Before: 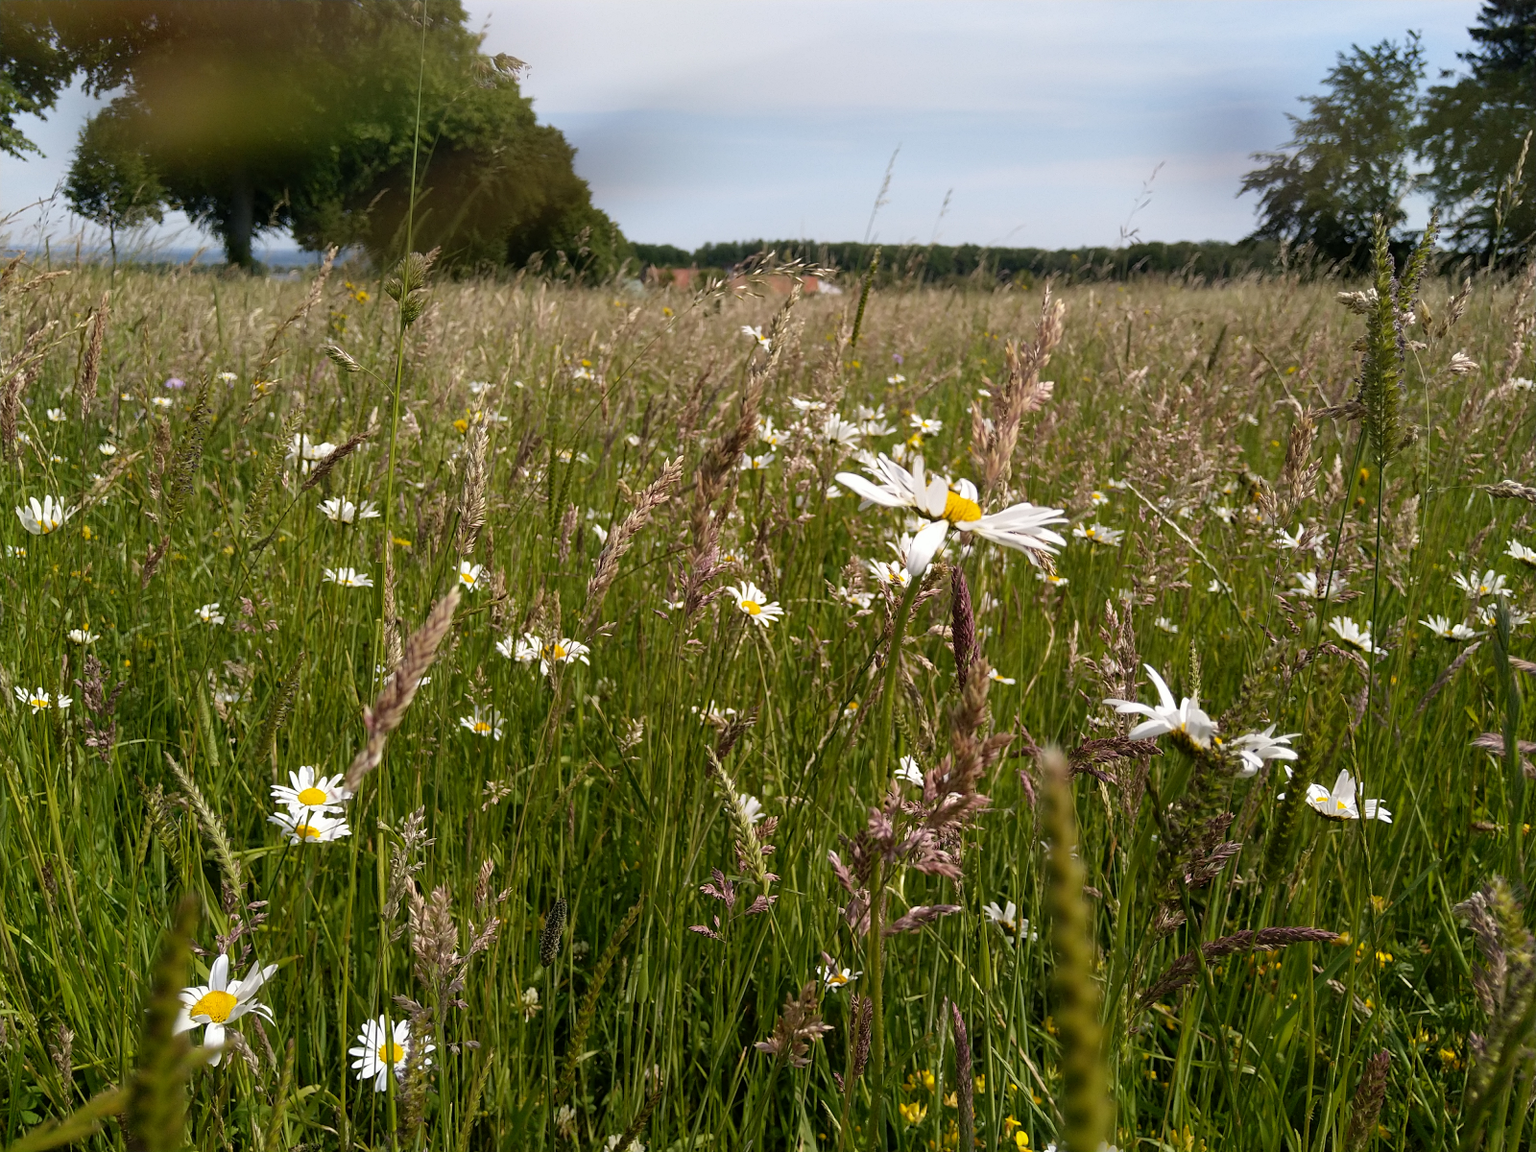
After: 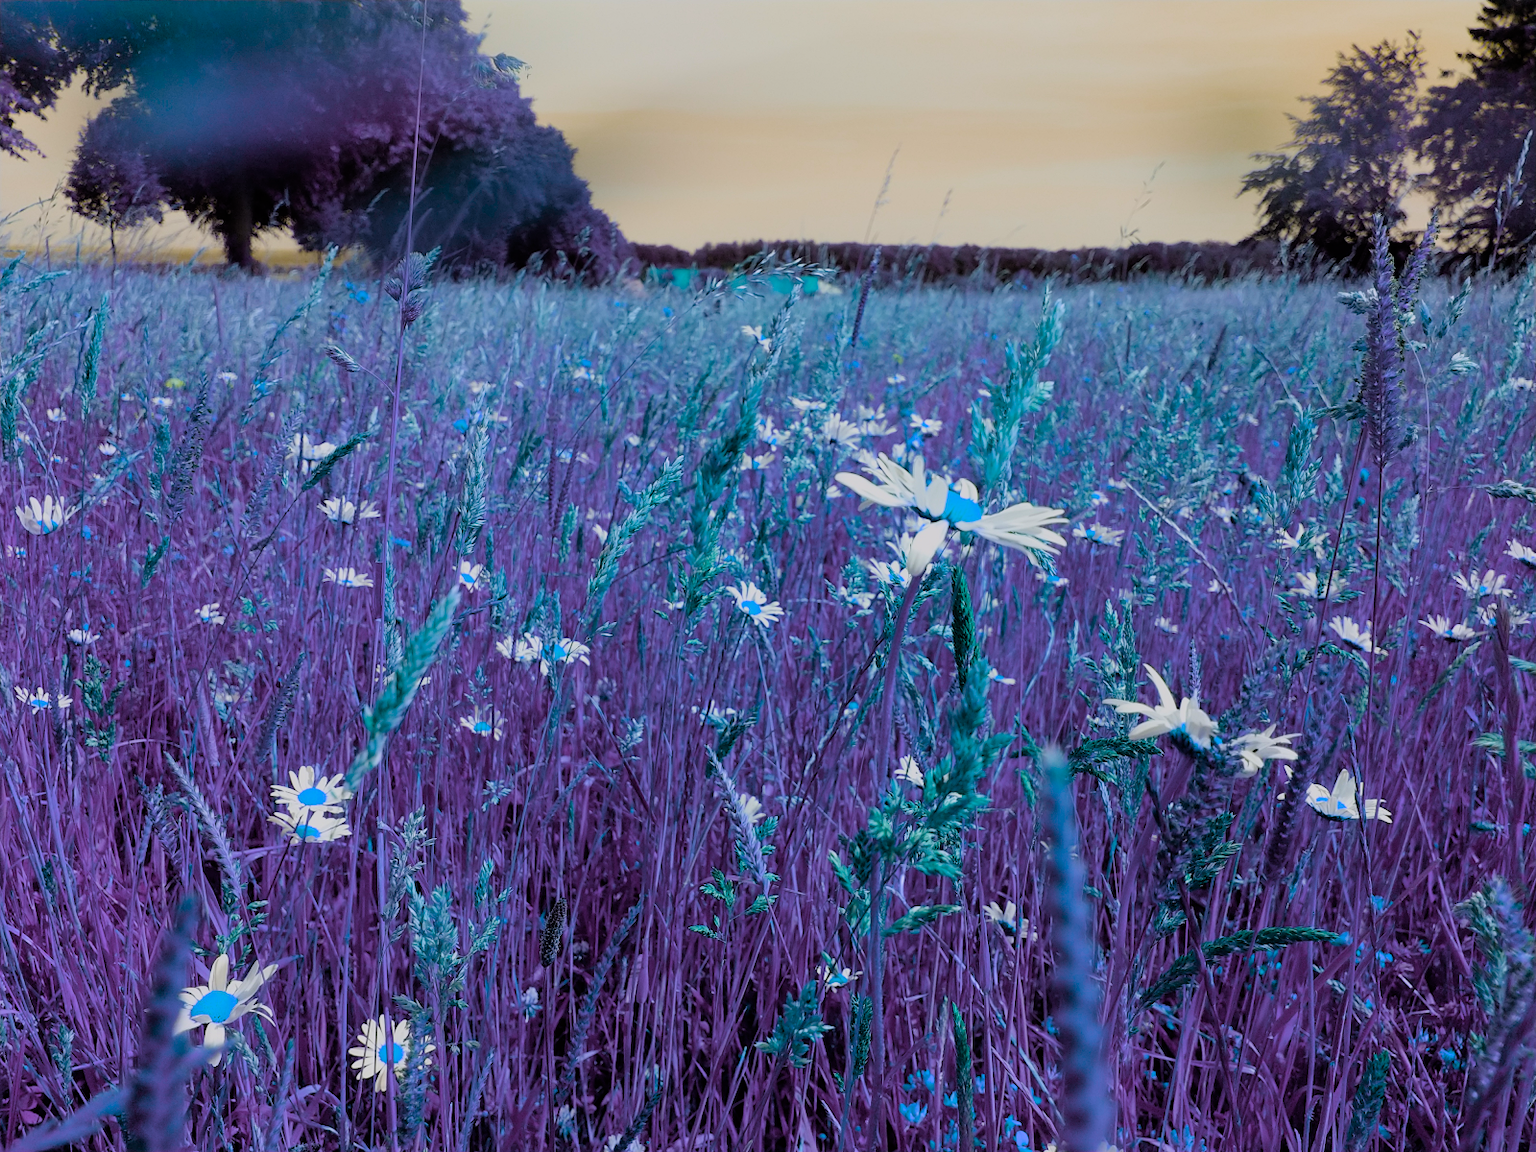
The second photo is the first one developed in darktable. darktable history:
color balance rgb: hue shift 180°, global vibrance 50%, contrast 0.32%
filmic rgb: black relative exposure -7.48 EV, white relative exposure 4.83 EV, hardness 3.4, color science v6 (2022)
